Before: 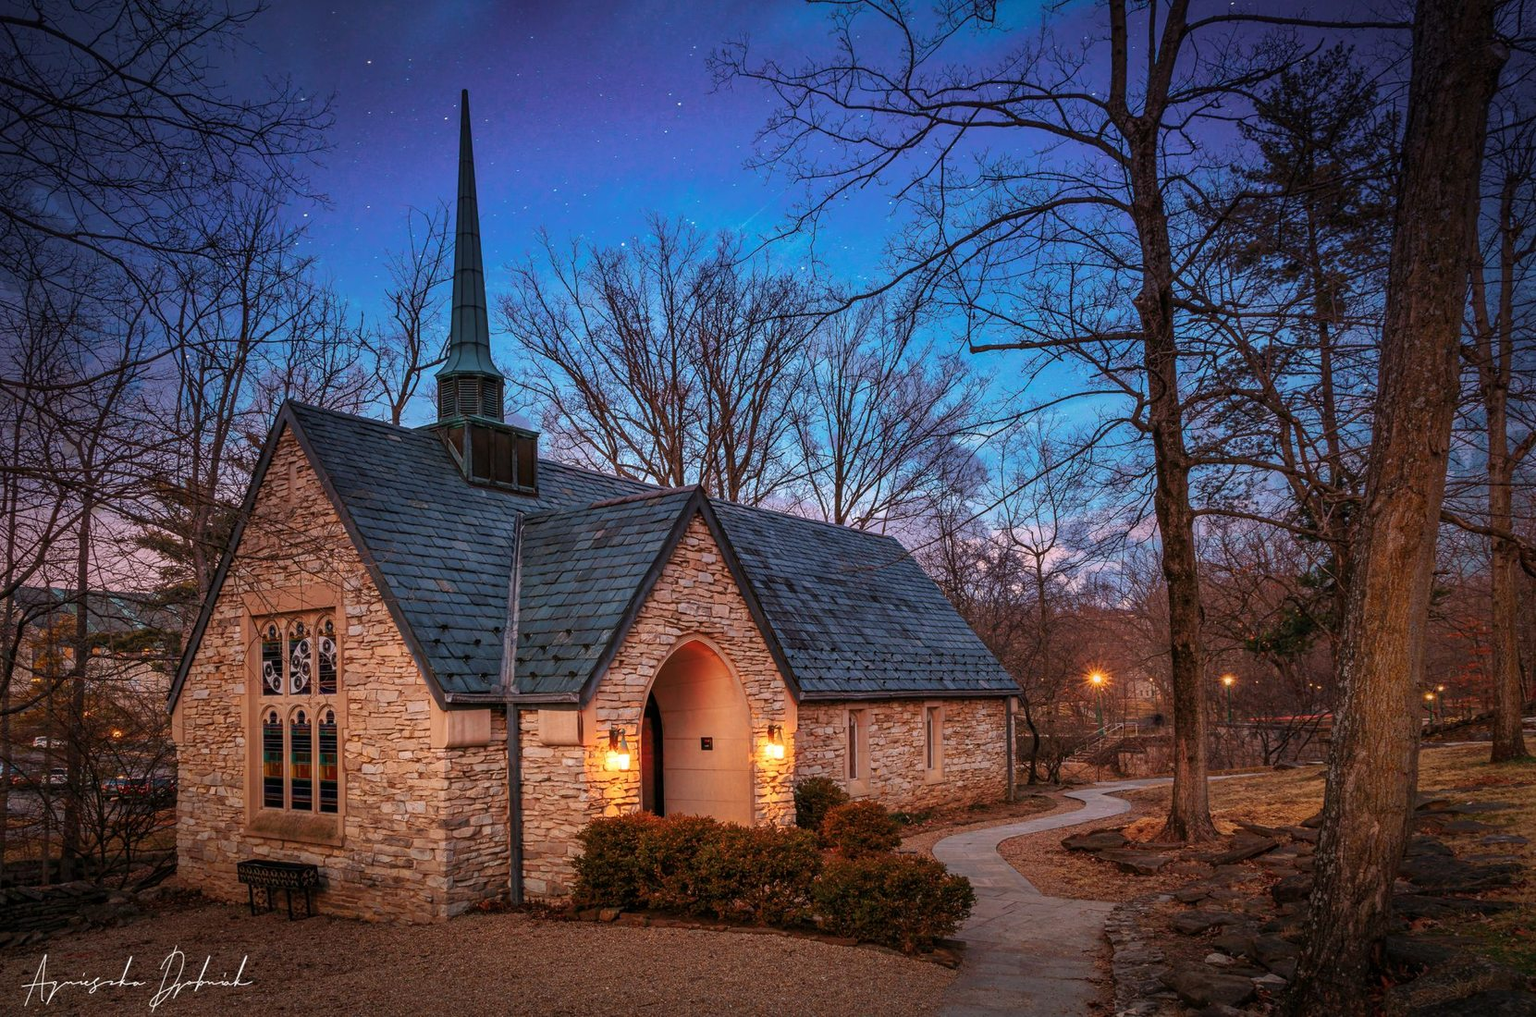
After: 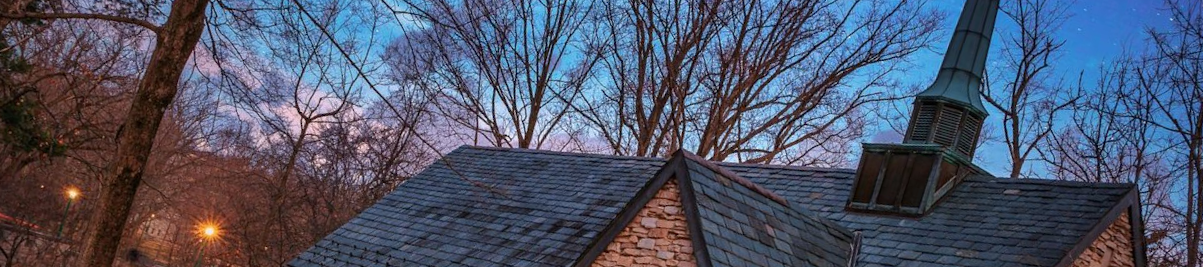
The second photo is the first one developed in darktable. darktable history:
crop and rotate: angle 16.12°, top 30.835%, bottom 35.653%
tone equalizer: on, module defaults
